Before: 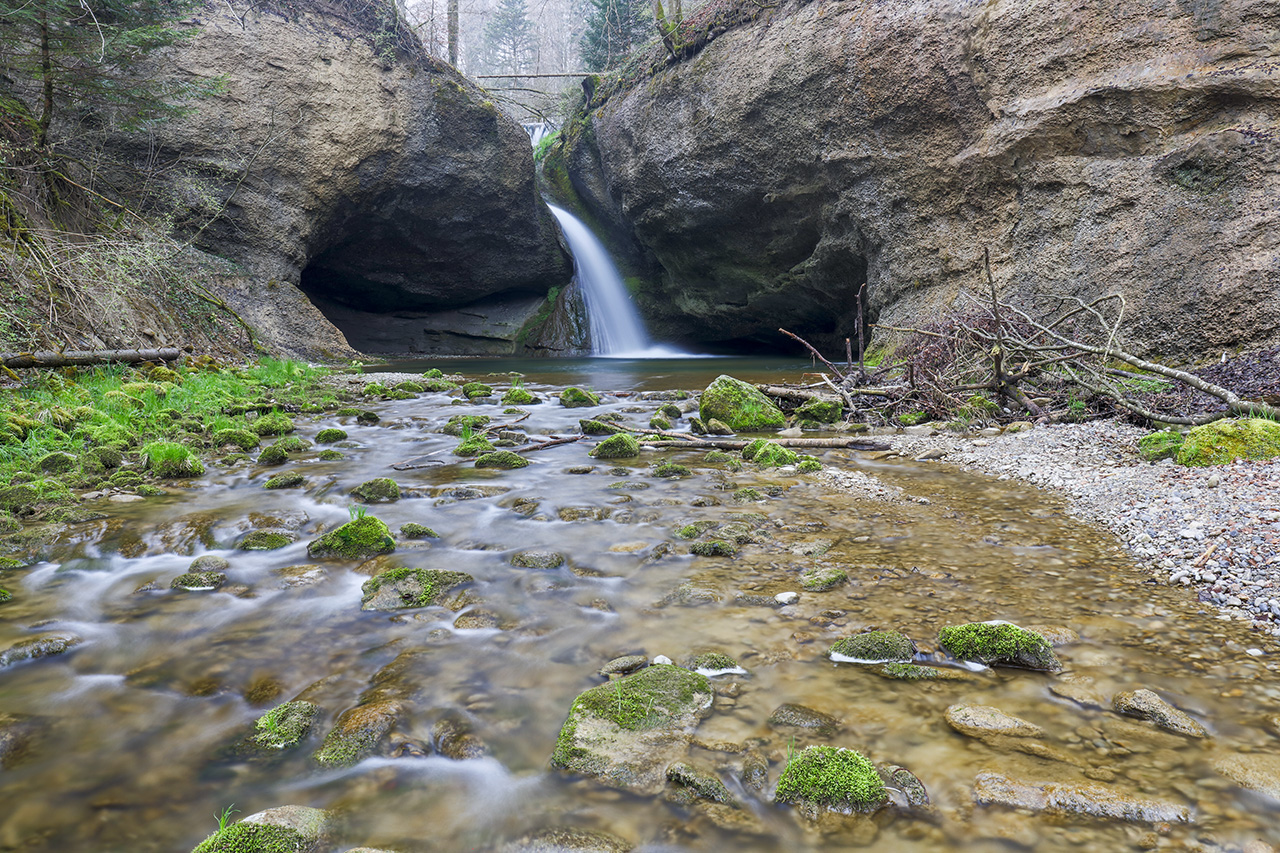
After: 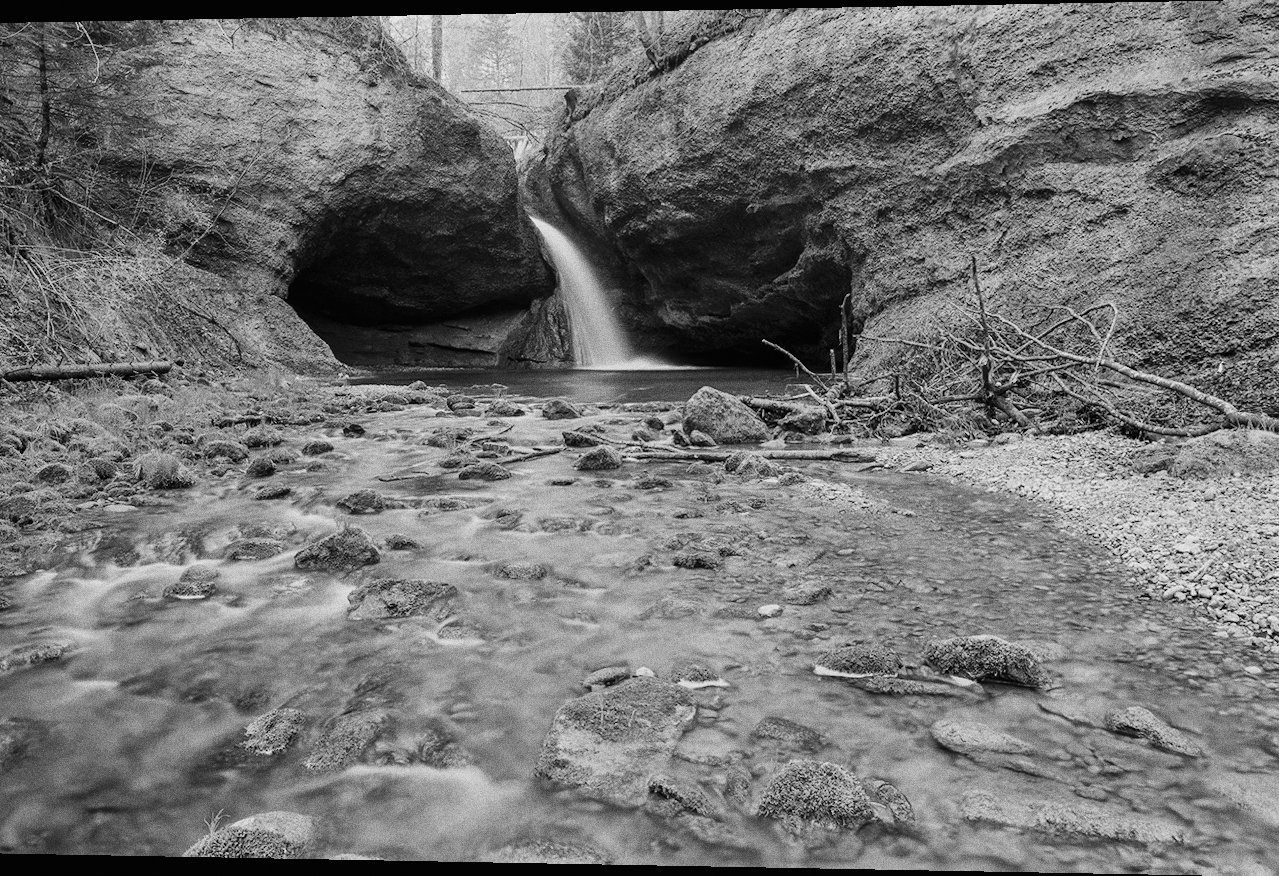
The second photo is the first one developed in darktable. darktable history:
shadows and highlights: radius 337.17, shadows 29.01, soften with gaussian
tone curve: curves: ch0 [(0, 0.008) (0.046, 0.032) (0.151, 0.108) (0.367, 0.379) (0.496, 0.526) (0.771, 0.786) (0.857, 0.85) (1, 0.965)]; ch1 [(0, 0) (0.248, 0.252) (0.388, 0.383) (0.482, 0.478) (0.499, 0.499) (0.518, 0.518) (0.544, 0.552) (0.585, 0.617) (0.683, 0.735) (0.823, 0.894) (1, 1)]; ch2 [(0, 0) (0.302, 0.284) (0.427, 0.417) (0.473, 0.47) (0.503, 0.503) (0.523, 0.518) (0.55, 0.563) (0.624, 0.643) (0.753, 0.764) (1, 1)], color space Lab, independent channels, preserve colors none
monochrome: a 14.95, b -89.96
rotate and perspective: lens shift (horizontal) -0.055, automatic cropping off
grain: coarseness 0.09 ISO, strength 40%
